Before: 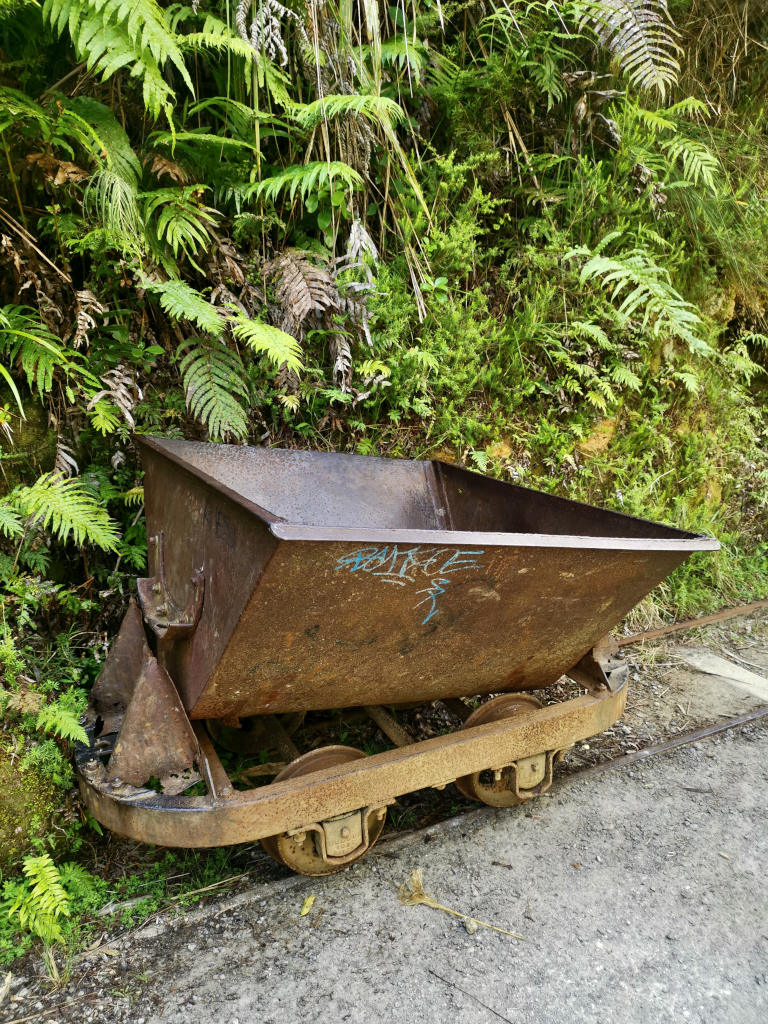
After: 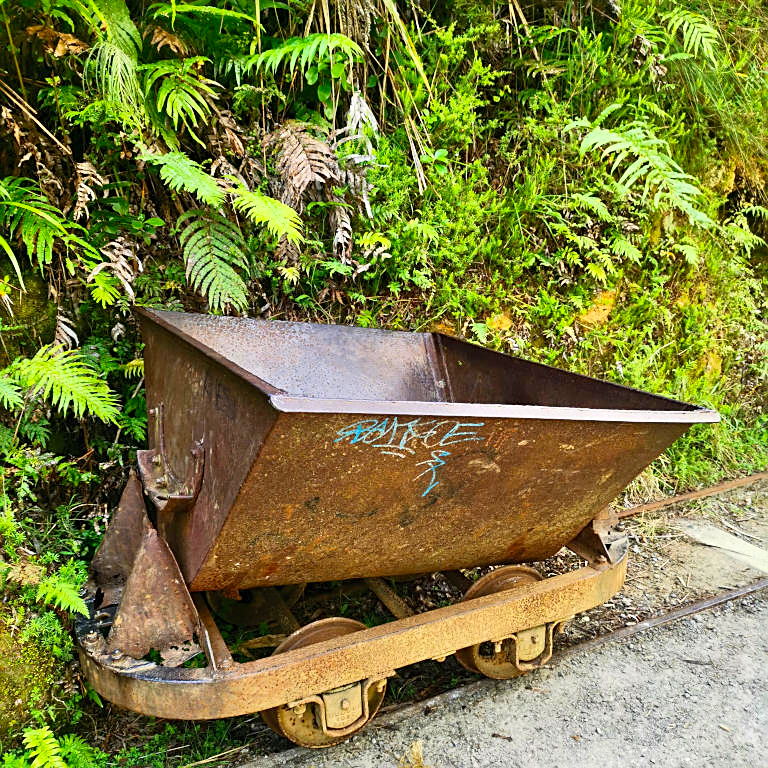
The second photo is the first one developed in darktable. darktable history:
crop and rotate: top 12.515%, bottom 12.417%
sharpen: on, module defaults
contrast brightness saturation: contrast 0.199, brightness 0.162, saturation 0.22
